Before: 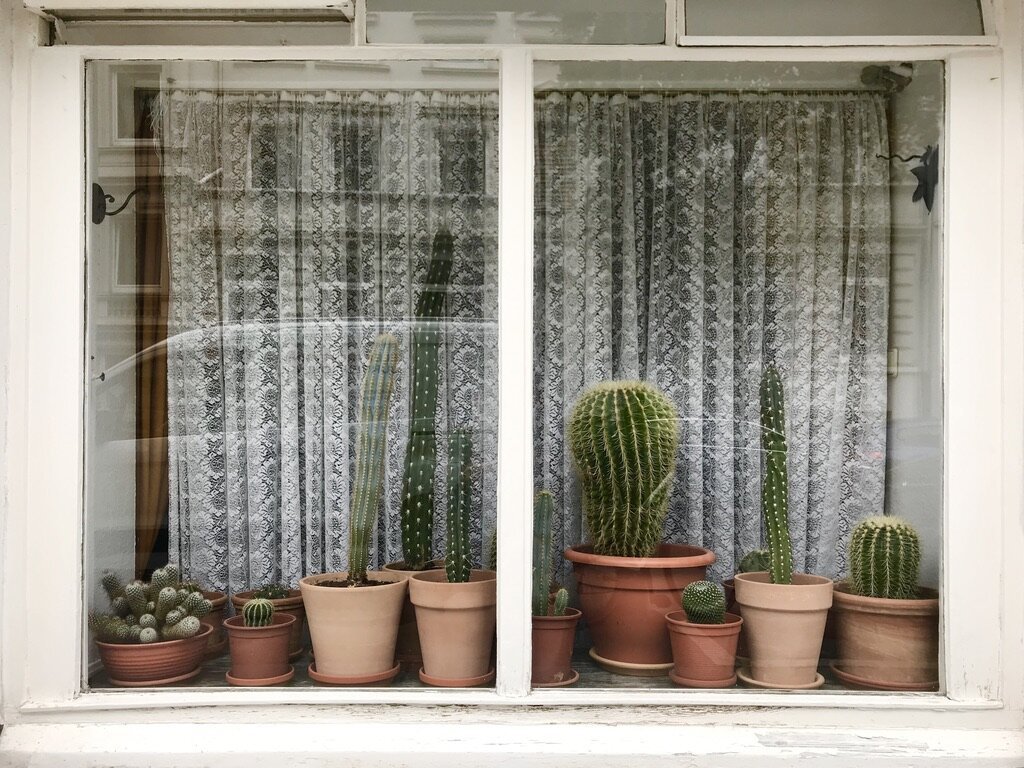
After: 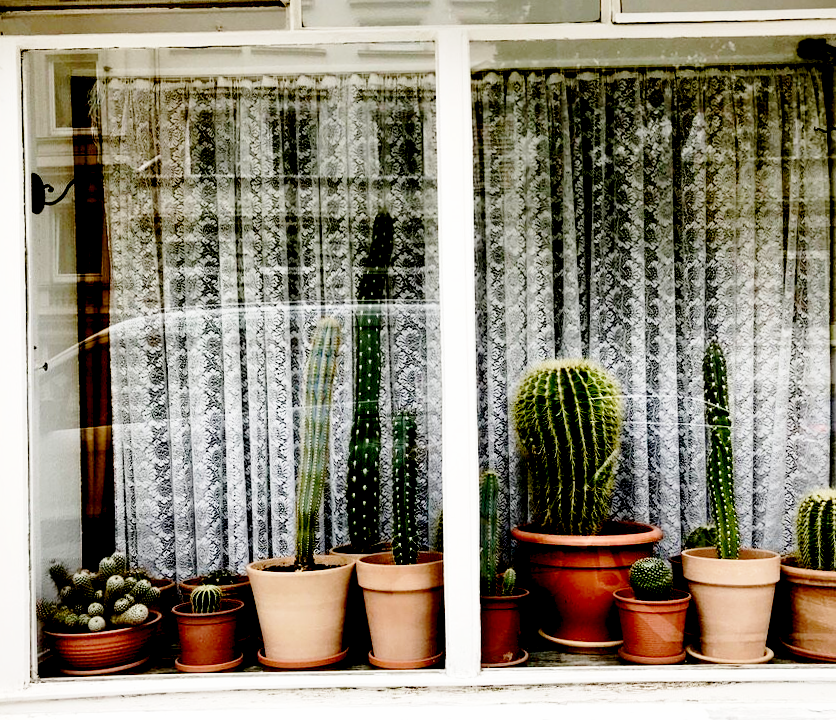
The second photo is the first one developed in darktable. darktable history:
exposure: black level correction 0.055, exposure -0.038 EV, compensate highlight preservation false
base curve: curves: ch0 [(0, 0) (0.028, 0.03) (0.121, 0.232) (0.46, 0.748) (0.859, 0.968) (1, 1)], preserve colors none
crop and rotate: angle 1.23°, left 4.392%, top 1.203%, right 11.573%, bottom 2.367%
